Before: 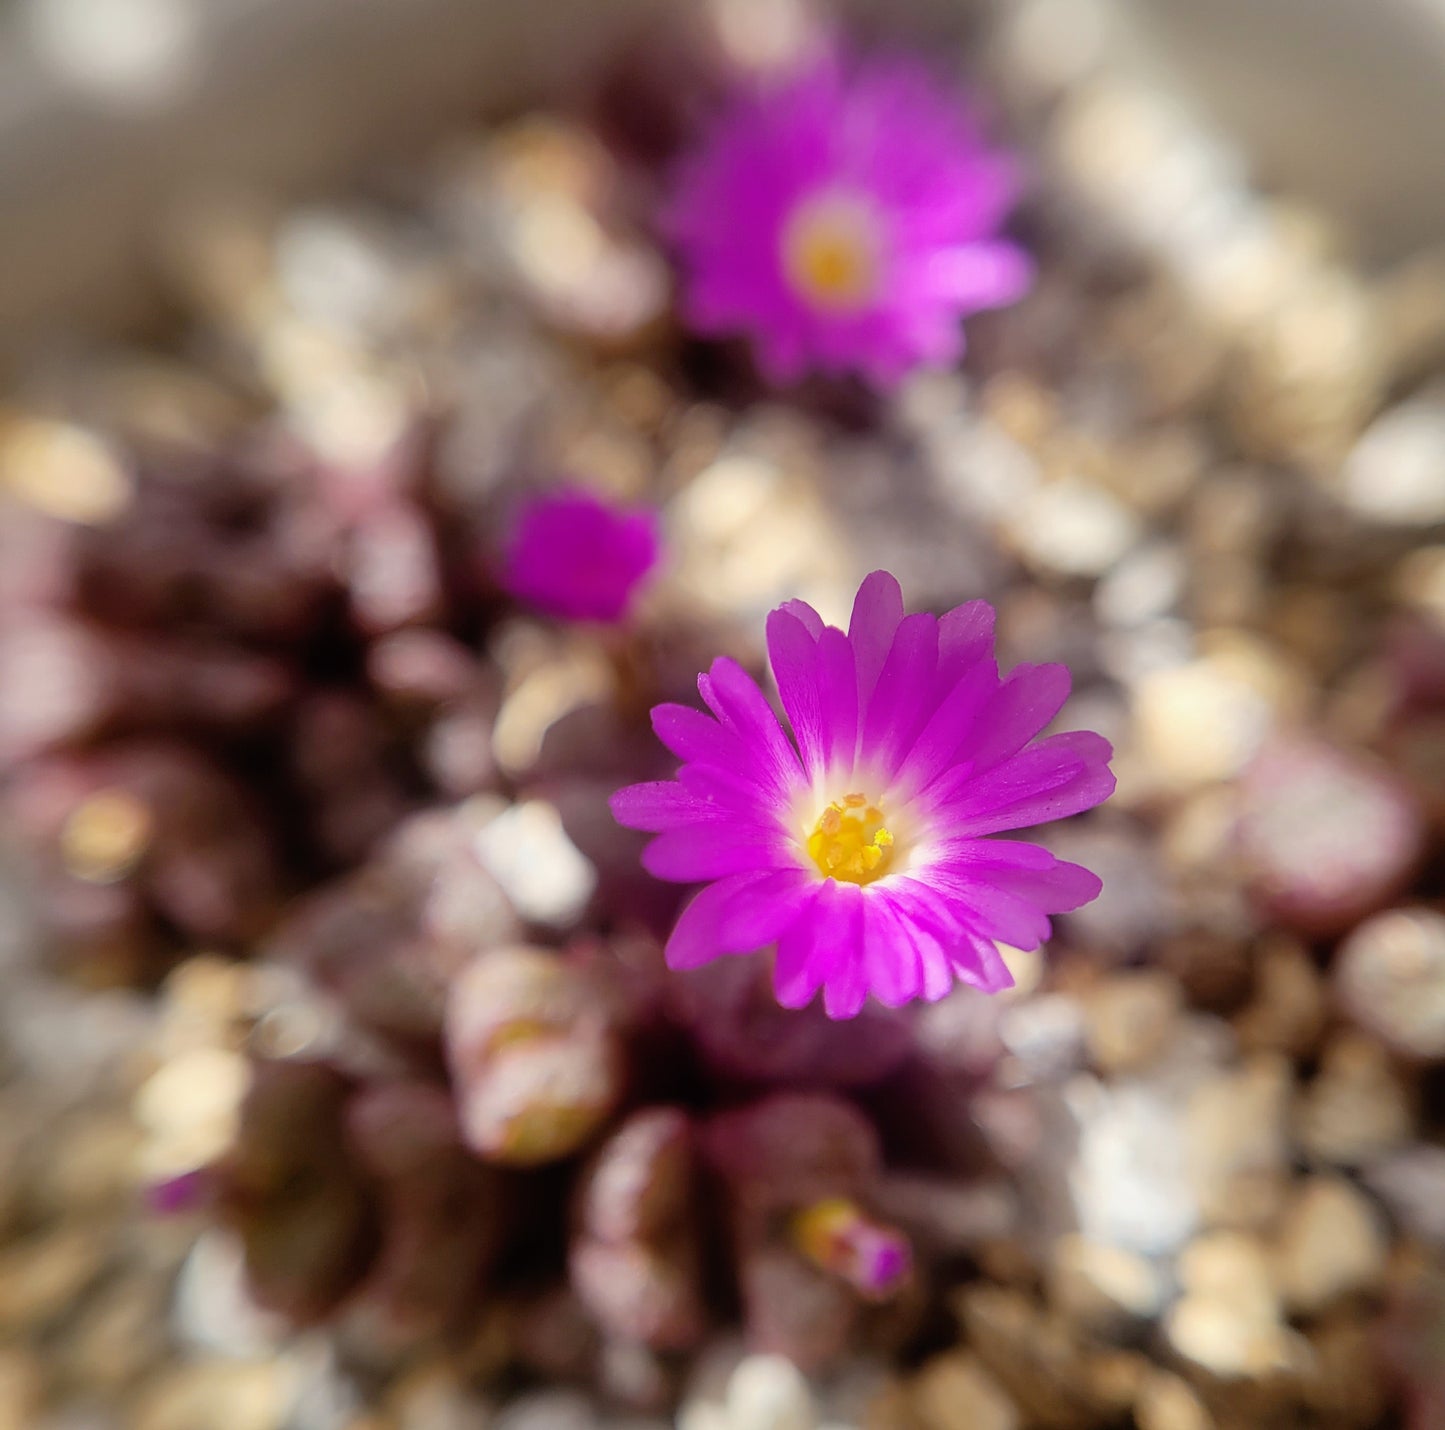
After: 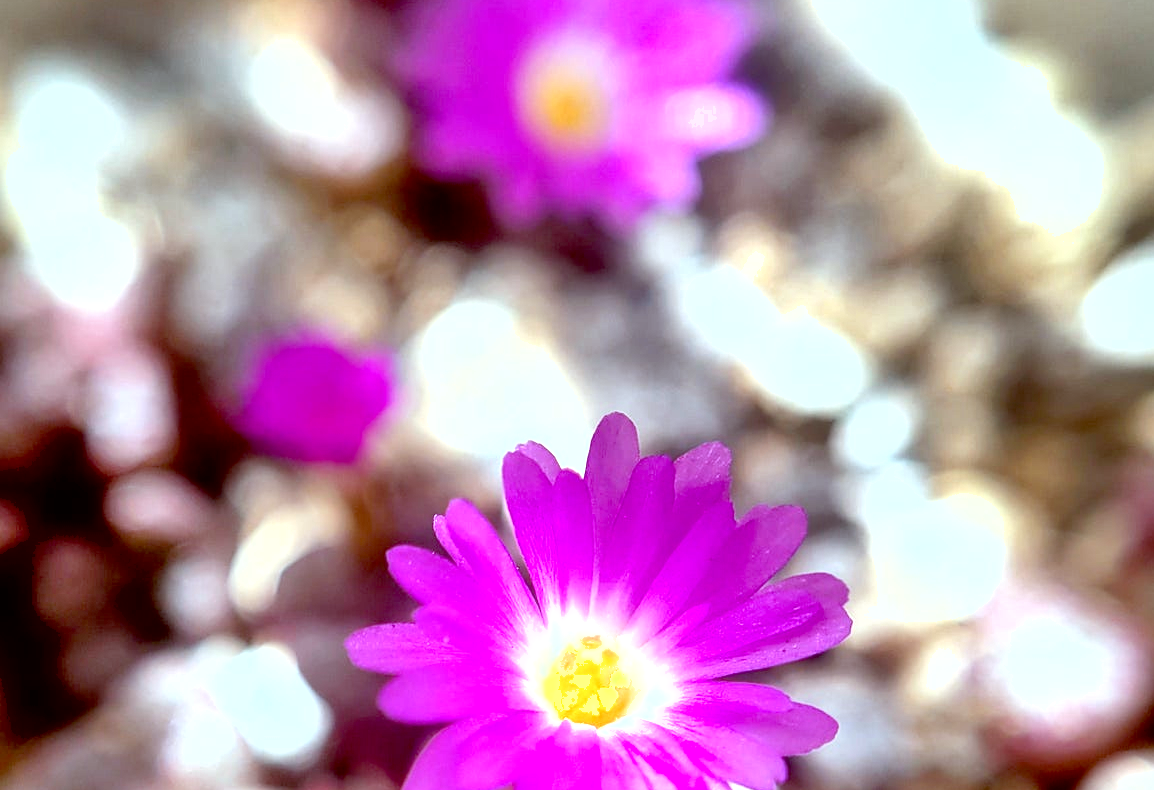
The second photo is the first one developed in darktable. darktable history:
color correction: highlights a* -11.41, highlights b* -15.7
exposure: black level correction 0.011, exposure 1.08 EV, compensate exposure bias true, compensate highlight preservation false
crop: left 18.278%, top 11.109%, right 1.841%, bottom 33.623%
local contrast: mode bilateral grid, contrast 21, coarseness 50, detail 119%, midtone range 0.2
shadows and highlights: soften with gaussian
